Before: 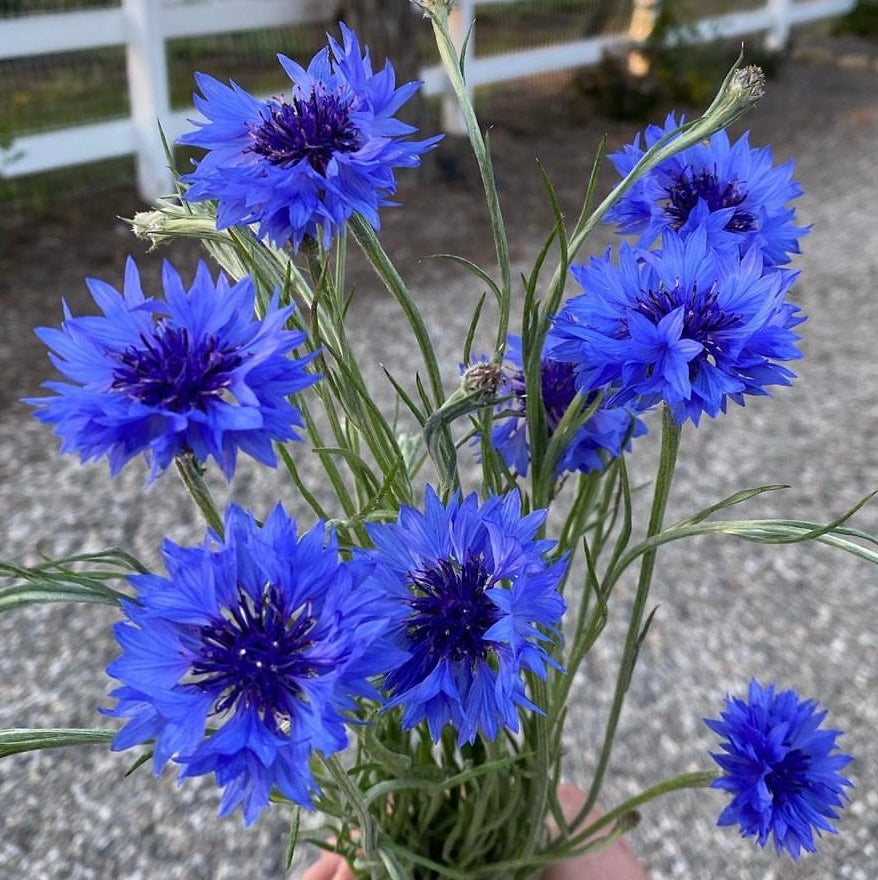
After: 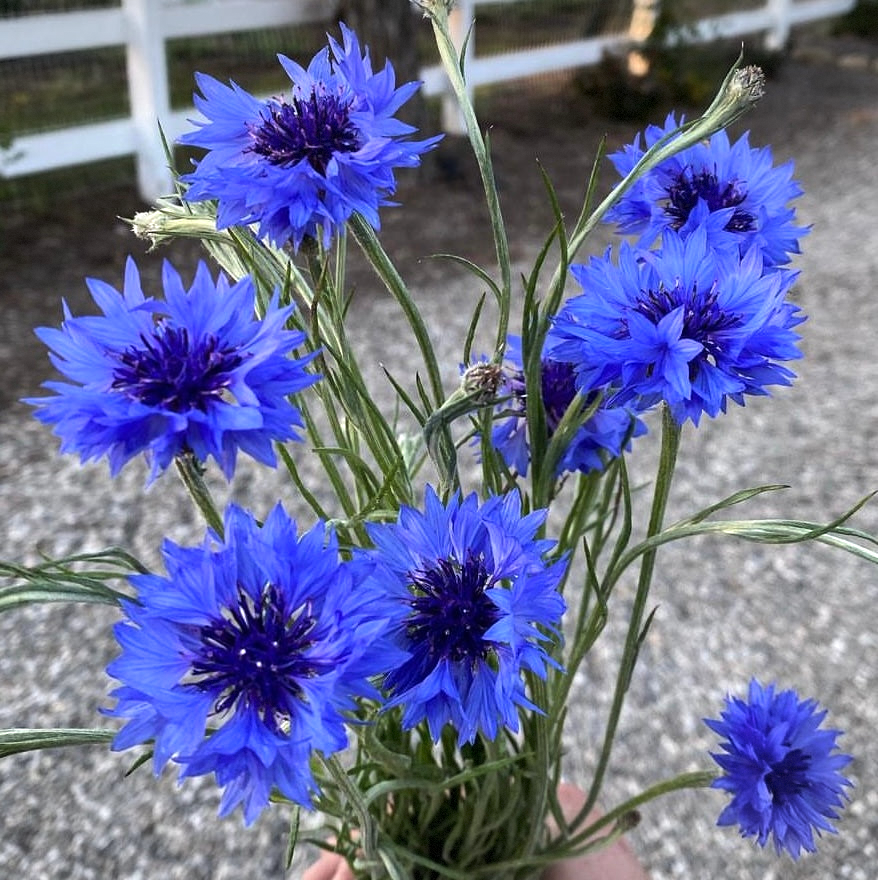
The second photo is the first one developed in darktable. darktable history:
tone equalizer: -8 EV -0.417 EV, -7 EV -0.389 EV, -6 EV -0.333 EV, -5 EV -0.222 EV, -3 EV 0.222 EV, -2 EV 0.333 EV, -1 EV 0.389 EV, +0 EV 0.417 EV, edges refinement/feathering 500, mask exposure compensation -1.57 EV, preserve details no
vignetting: fall-off start 85%, fall-off radius 80%, brightness -0.182, saturation -0.3, width/height ratio 1.219, dithering 8-bit output, unbound false
